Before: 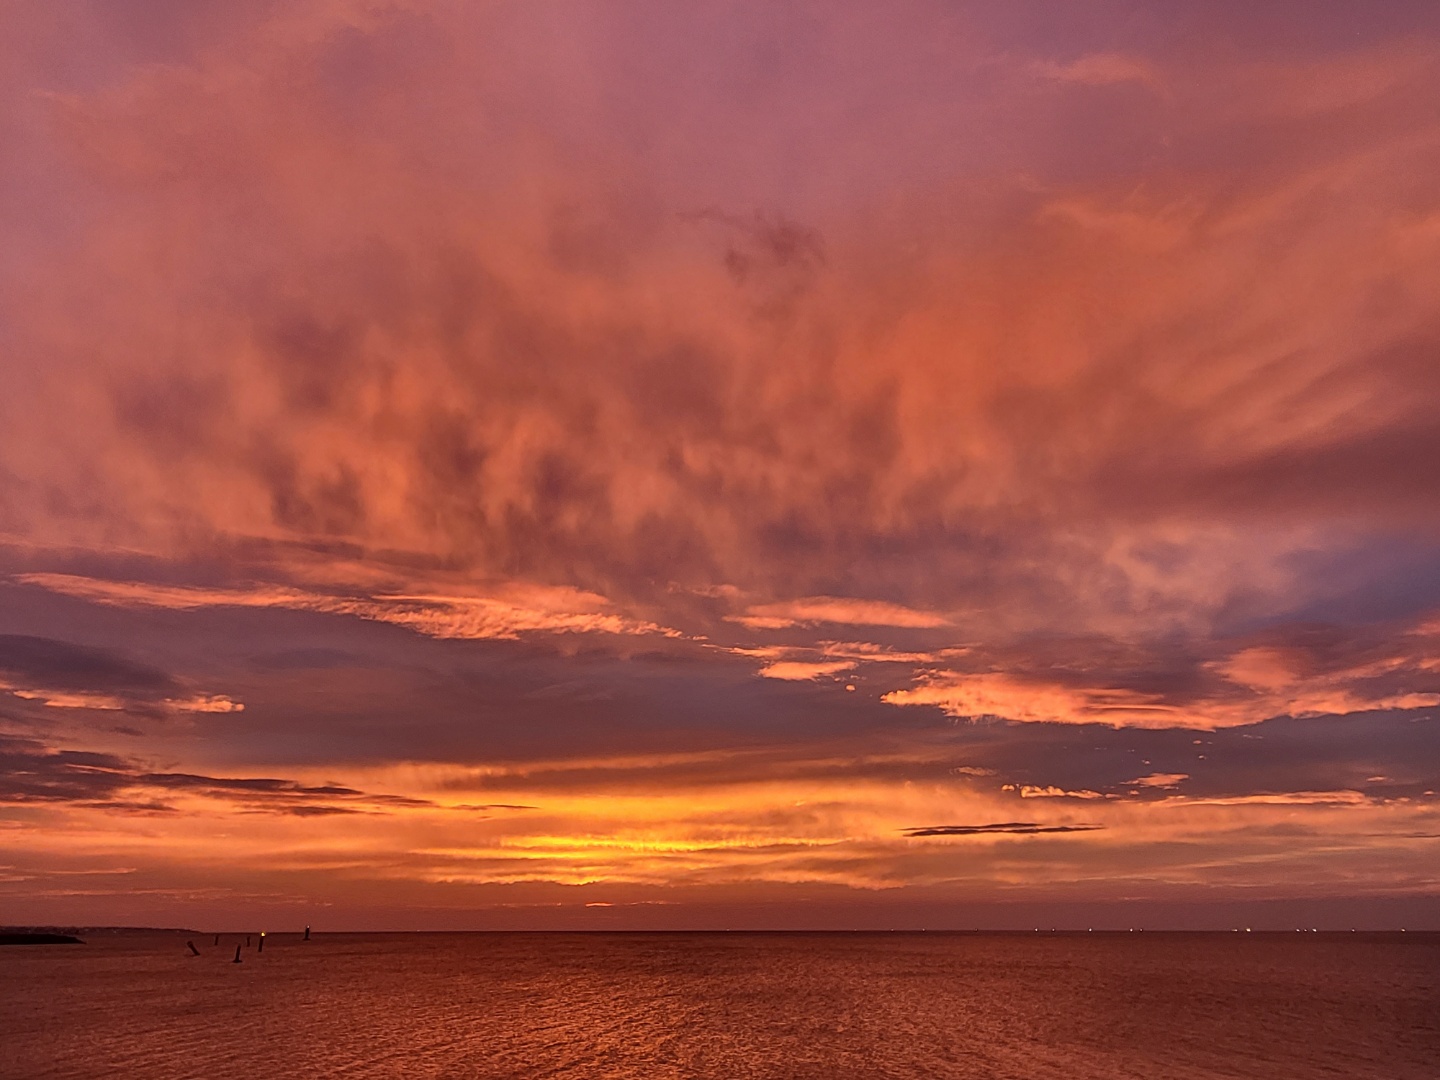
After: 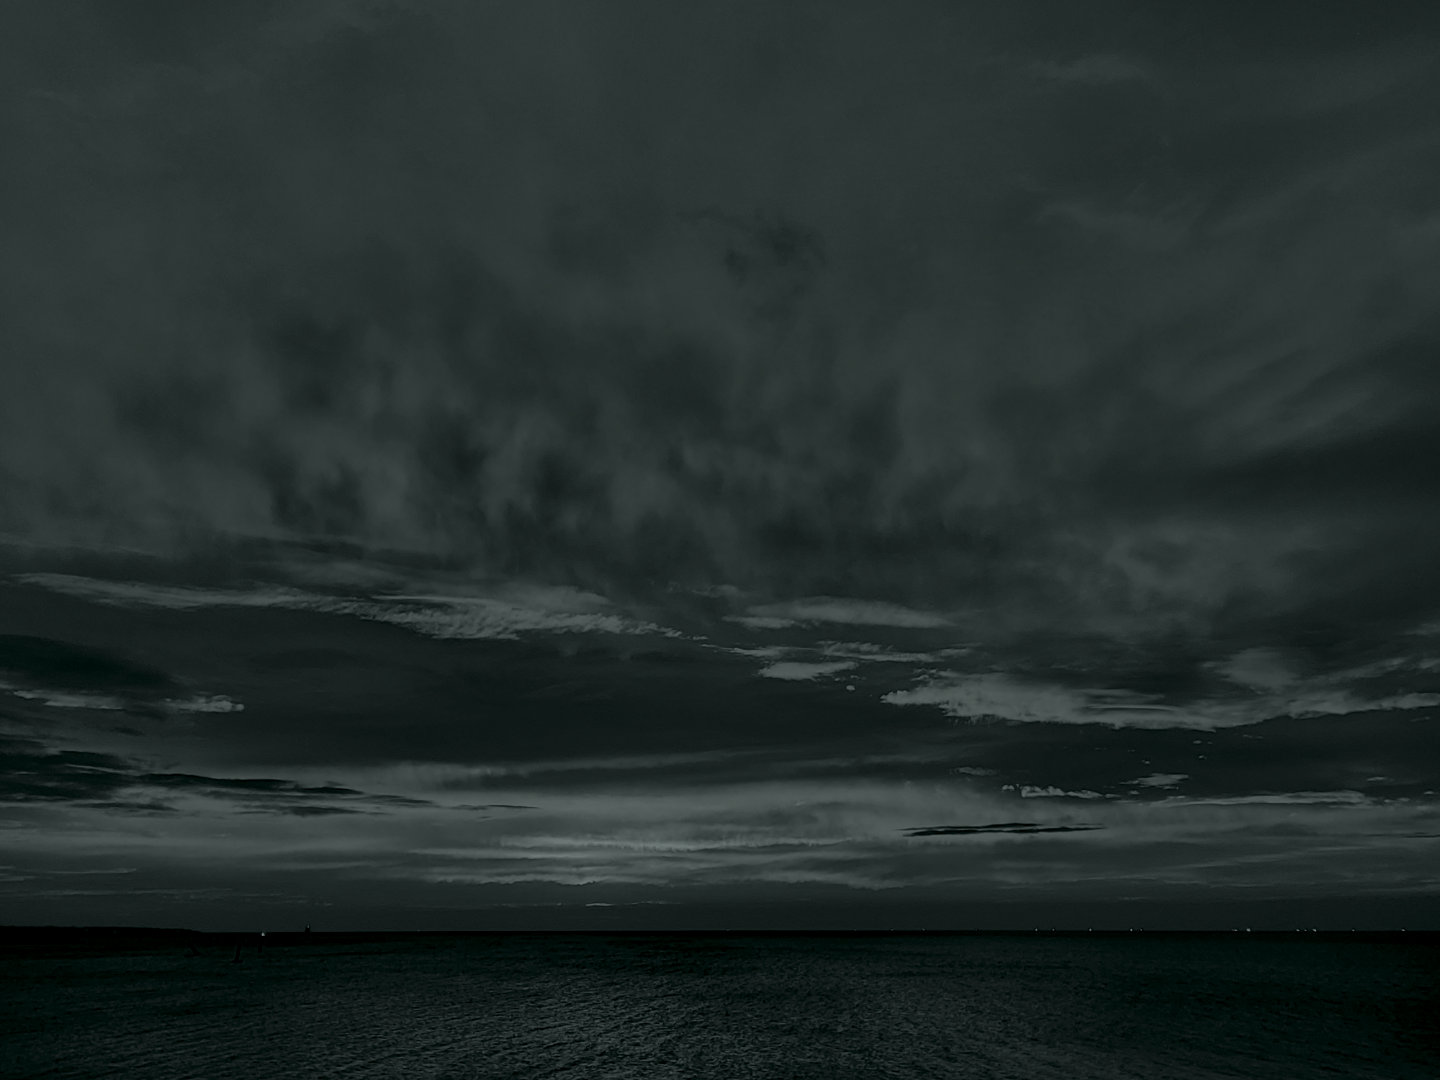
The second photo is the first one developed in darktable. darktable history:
tone equalizer: -8 EV -0.417 EV, -7 EV -0.389 EV, -6 EV -0.333 EV, -5 EV -0.222 EV, -3 EV 0.222 EV, -2 EV 0.333 EV, -1 EV 0.389 EV, +0 EV 0.417 EV, edges refinement/feathering 500, mask exposure compensation -1.57 EV, preserve details no
colorize: hue 90°, saturation 19%, lightness 1.59%, version 1
exposure: exposure 0.6 EV, compensate highlight preservation false
